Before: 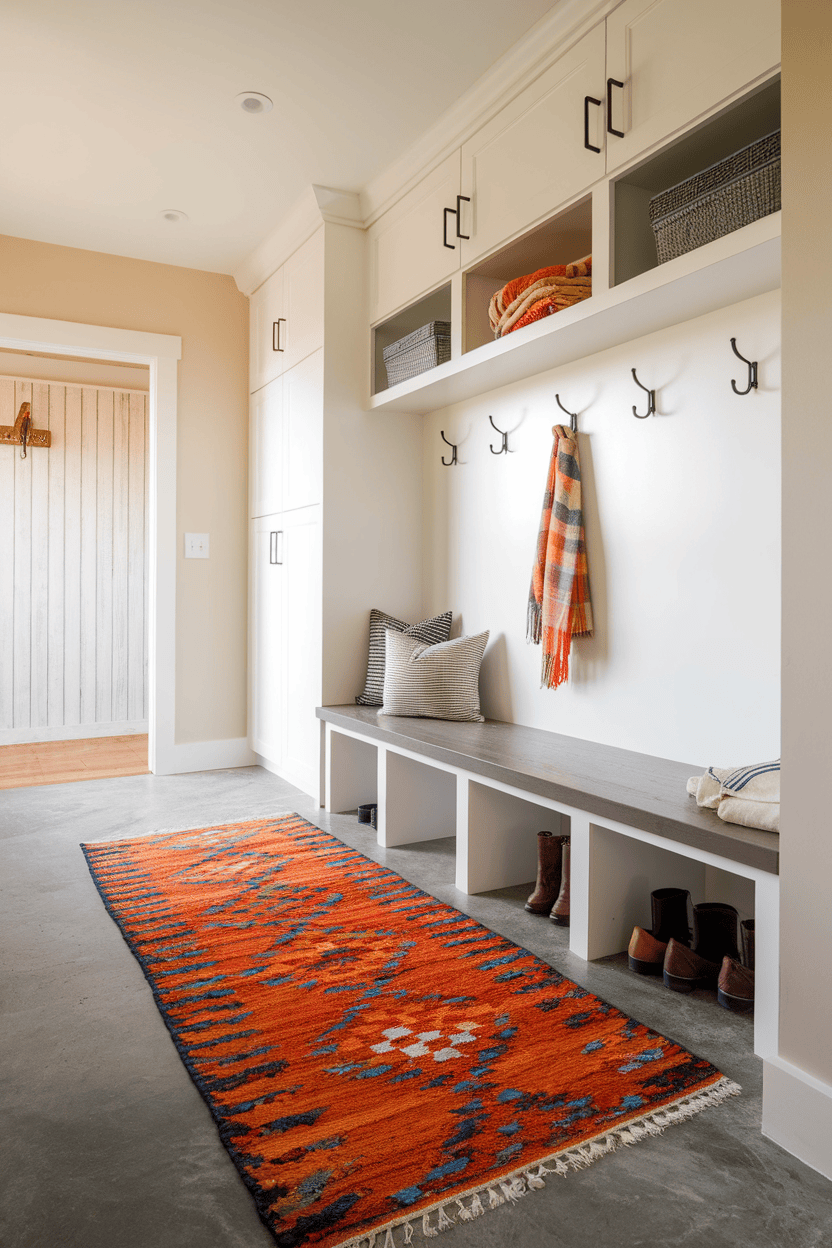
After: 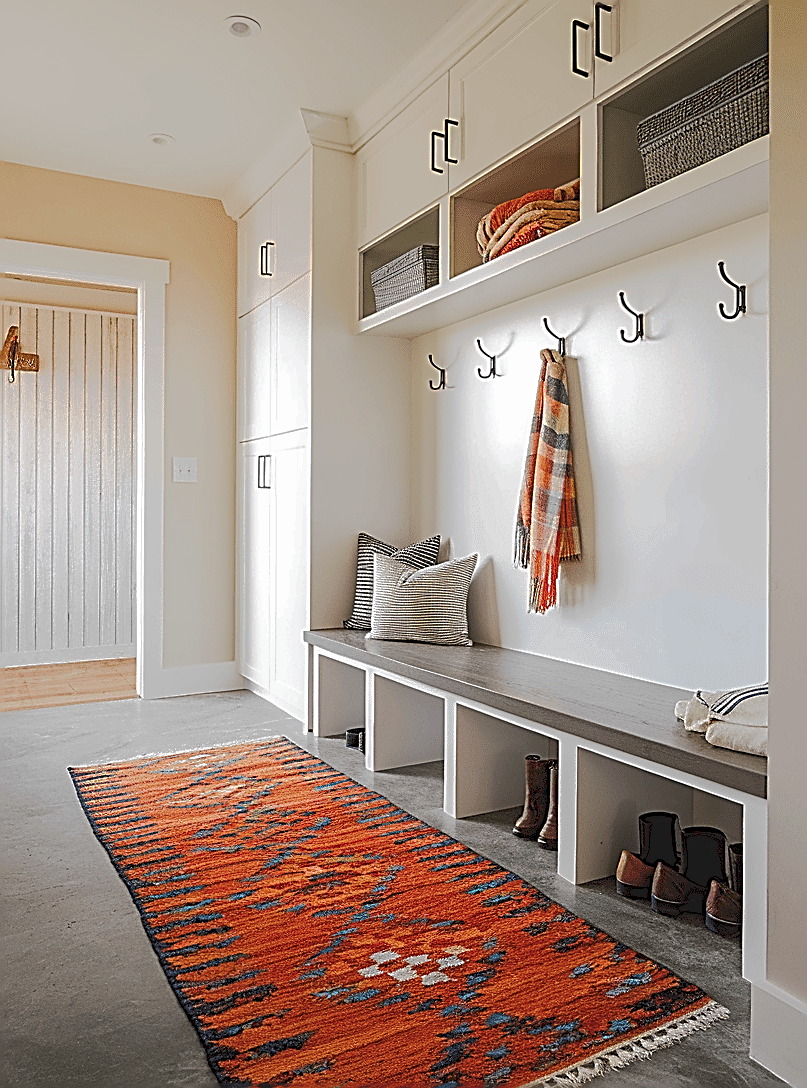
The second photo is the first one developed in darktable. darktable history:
tone curve: curves: ch0 [(0, 0) (0.003, 0.098) (0.011, 0.099) (0.025, 0.103) (0.044, 0.114) (0.069, 0.13) (0.1, 0.142) (0.136, 0.161) (0.177, 0.189) (0.224, 0.224) (0.277, 0.266) (0.335, 0.32) (0.399, 0.38) (0.468, 0.45) (0.543, 0.522) (0.623, 0.598) (0.709, 0.669) (0.801, 0.731) (0.898, 0.786) (1, 1)], preserve colors none
sharpen: amount 2
crop: left 1.507%, top 6.147%, right 1.379%, bottom 6.637%
